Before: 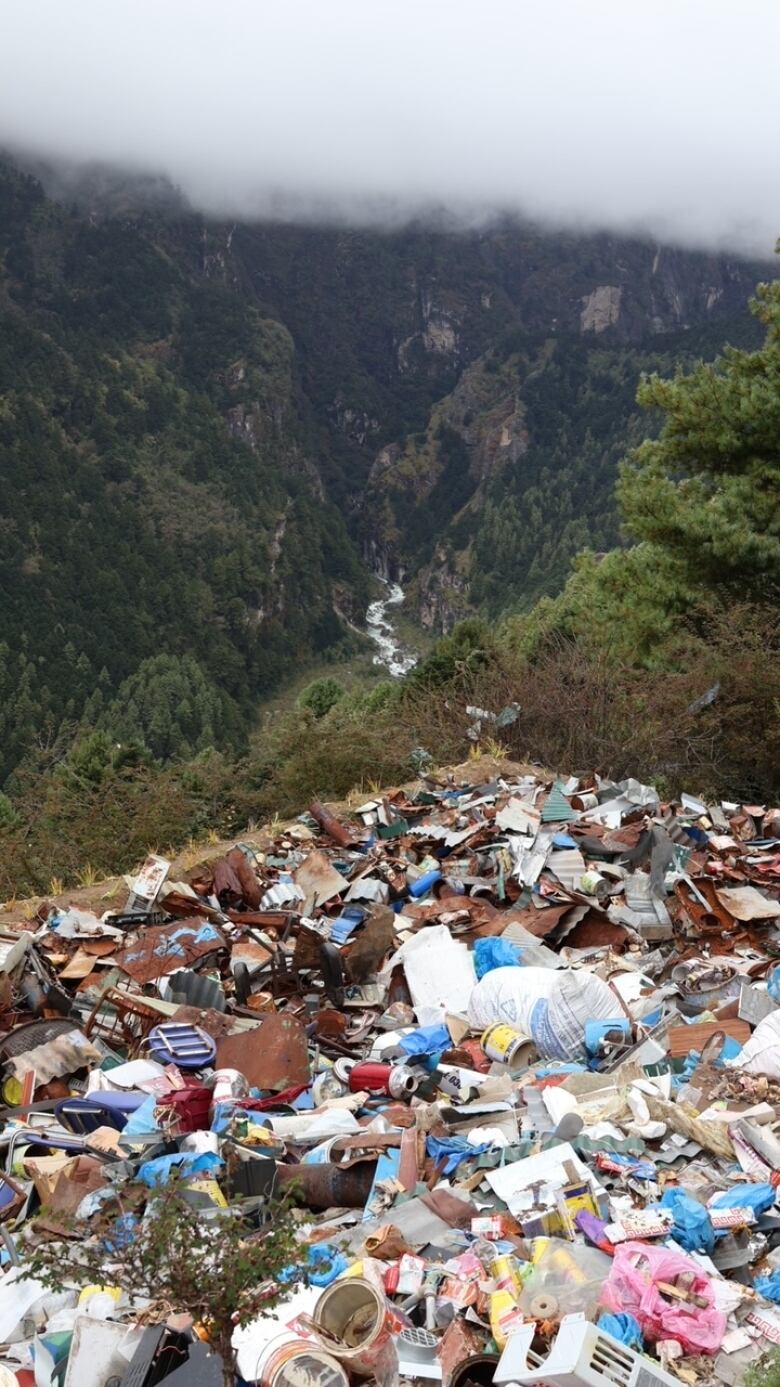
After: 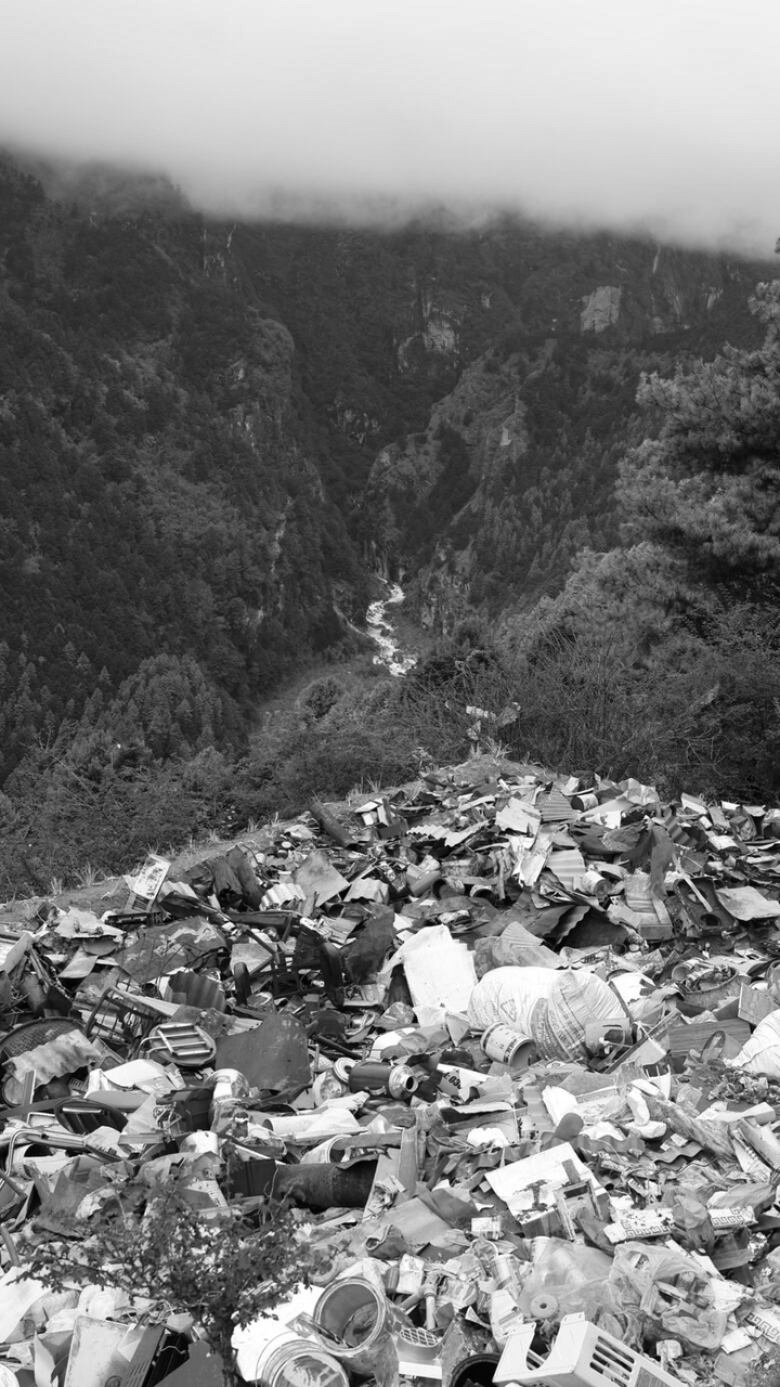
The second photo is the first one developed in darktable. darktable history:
monochrome: on, module defaults
shadows and highlights: shadows 5, soften with gaussian
